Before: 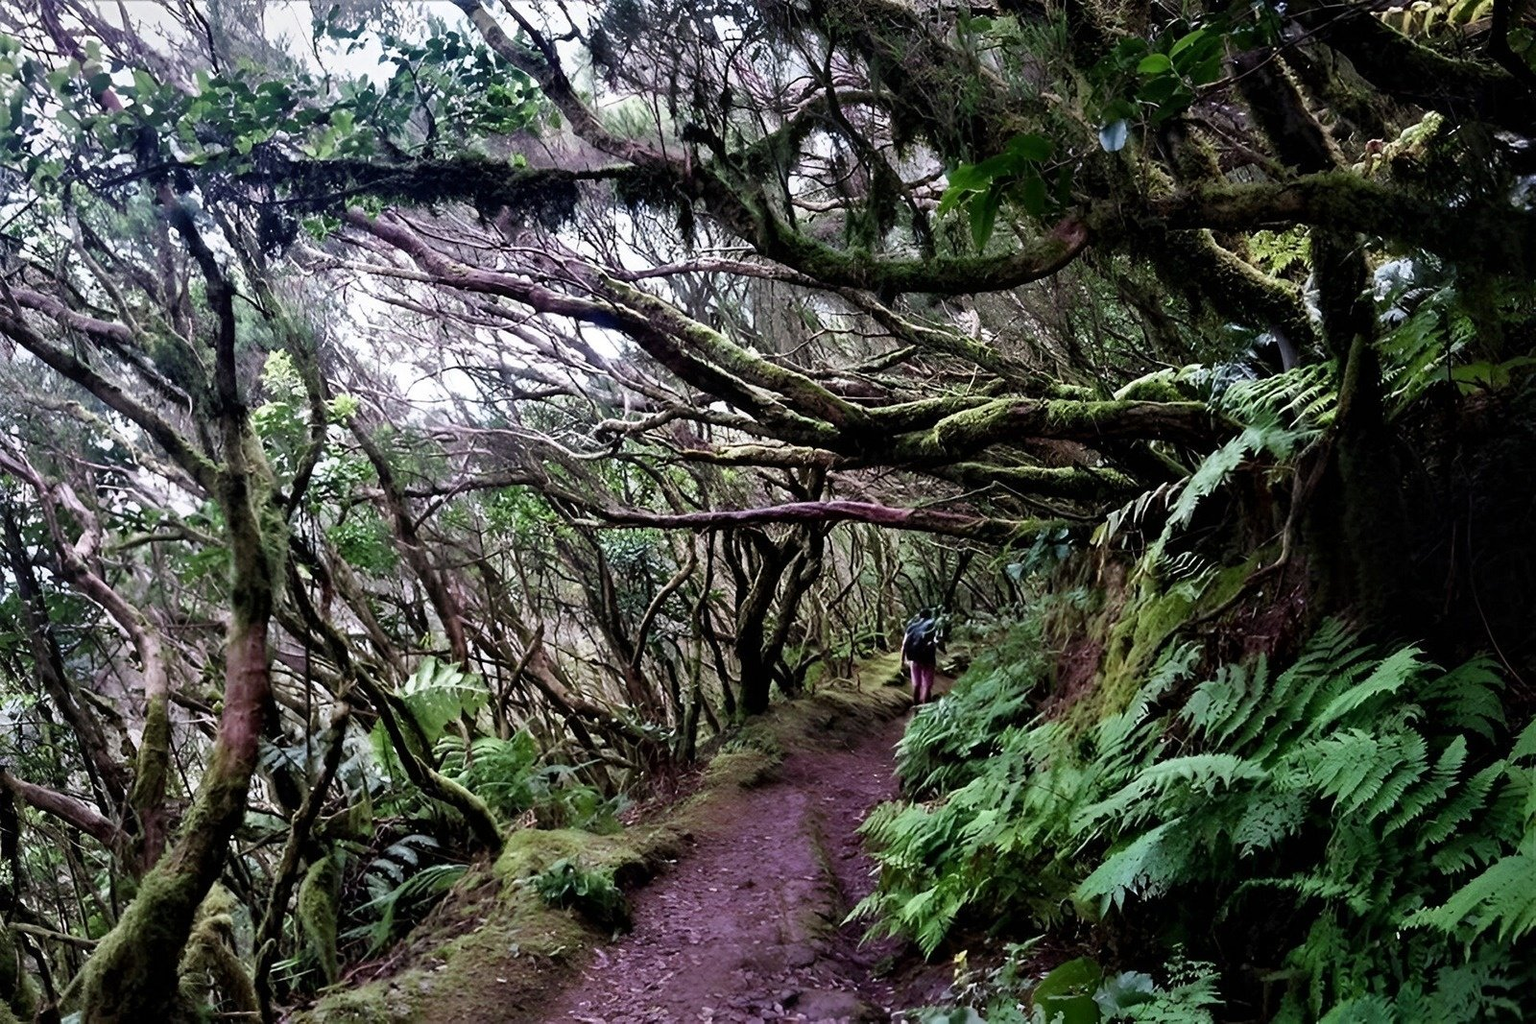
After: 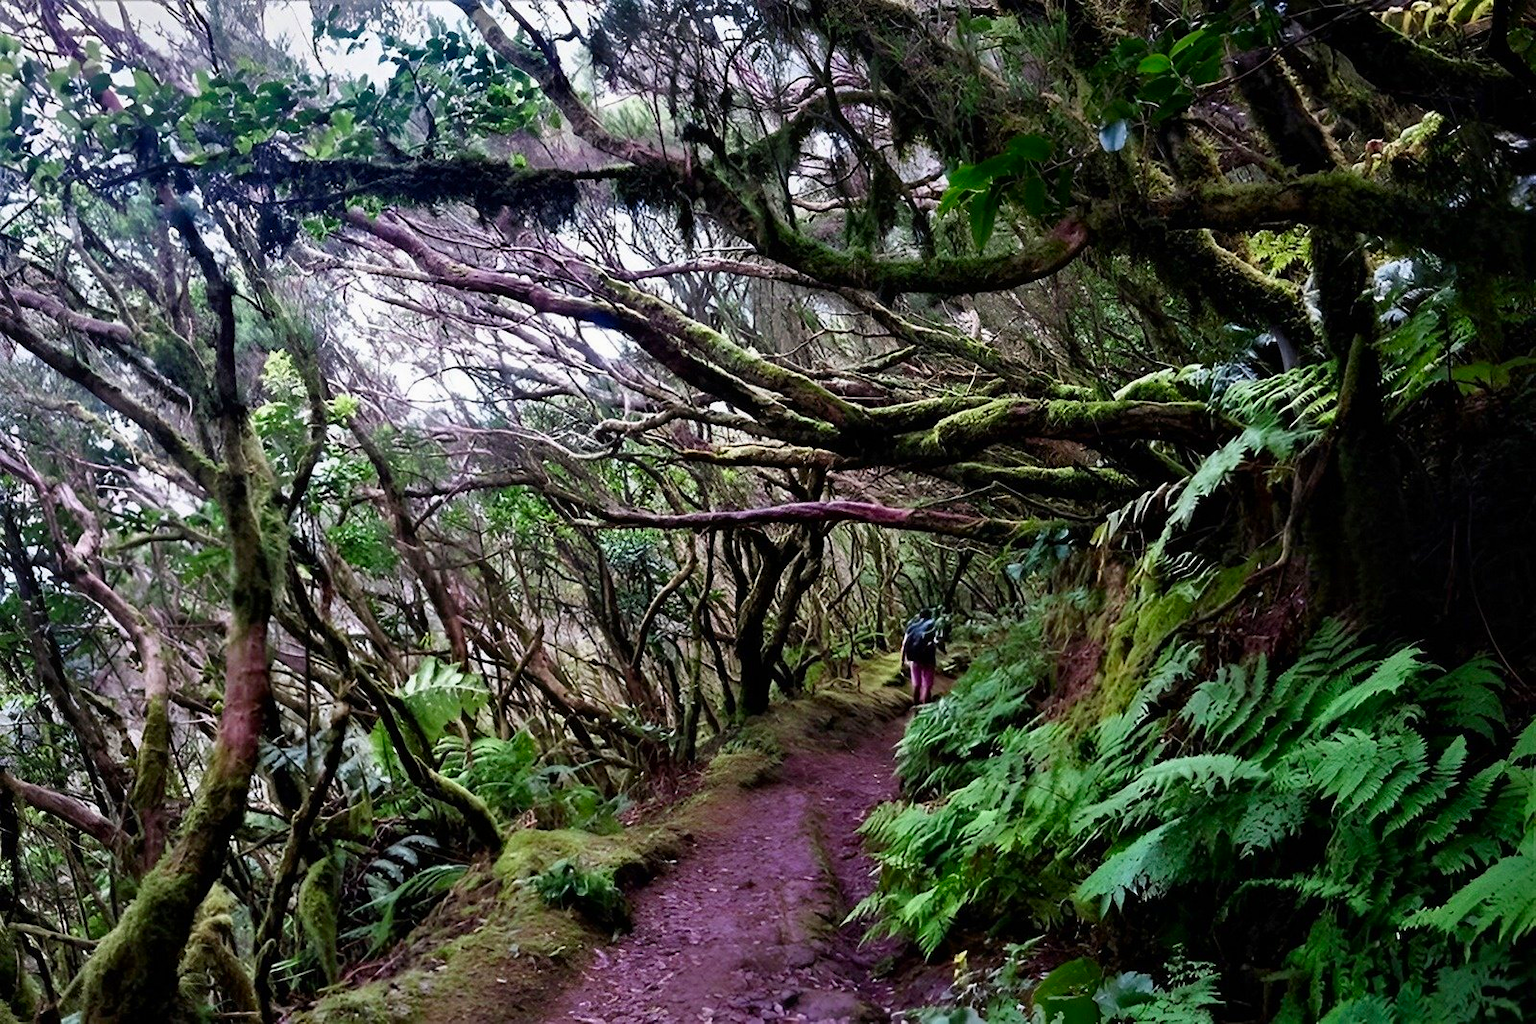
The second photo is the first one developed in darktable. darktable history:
contrast brightness saturation: brightness -0.023, saturation 0.349
tone equalizer: -7 EV 0.193 EV, -6 EV 0.08 EV, -5 EV 0.085 EV, -4 EV 0.058 EV, -2 EV -0.016 EV, -1 EV -0.038 EV, +0 EV -0.067 EV, edges refinement/feathering 500, mask exposure compensation -1.57 EV, preserve details no
